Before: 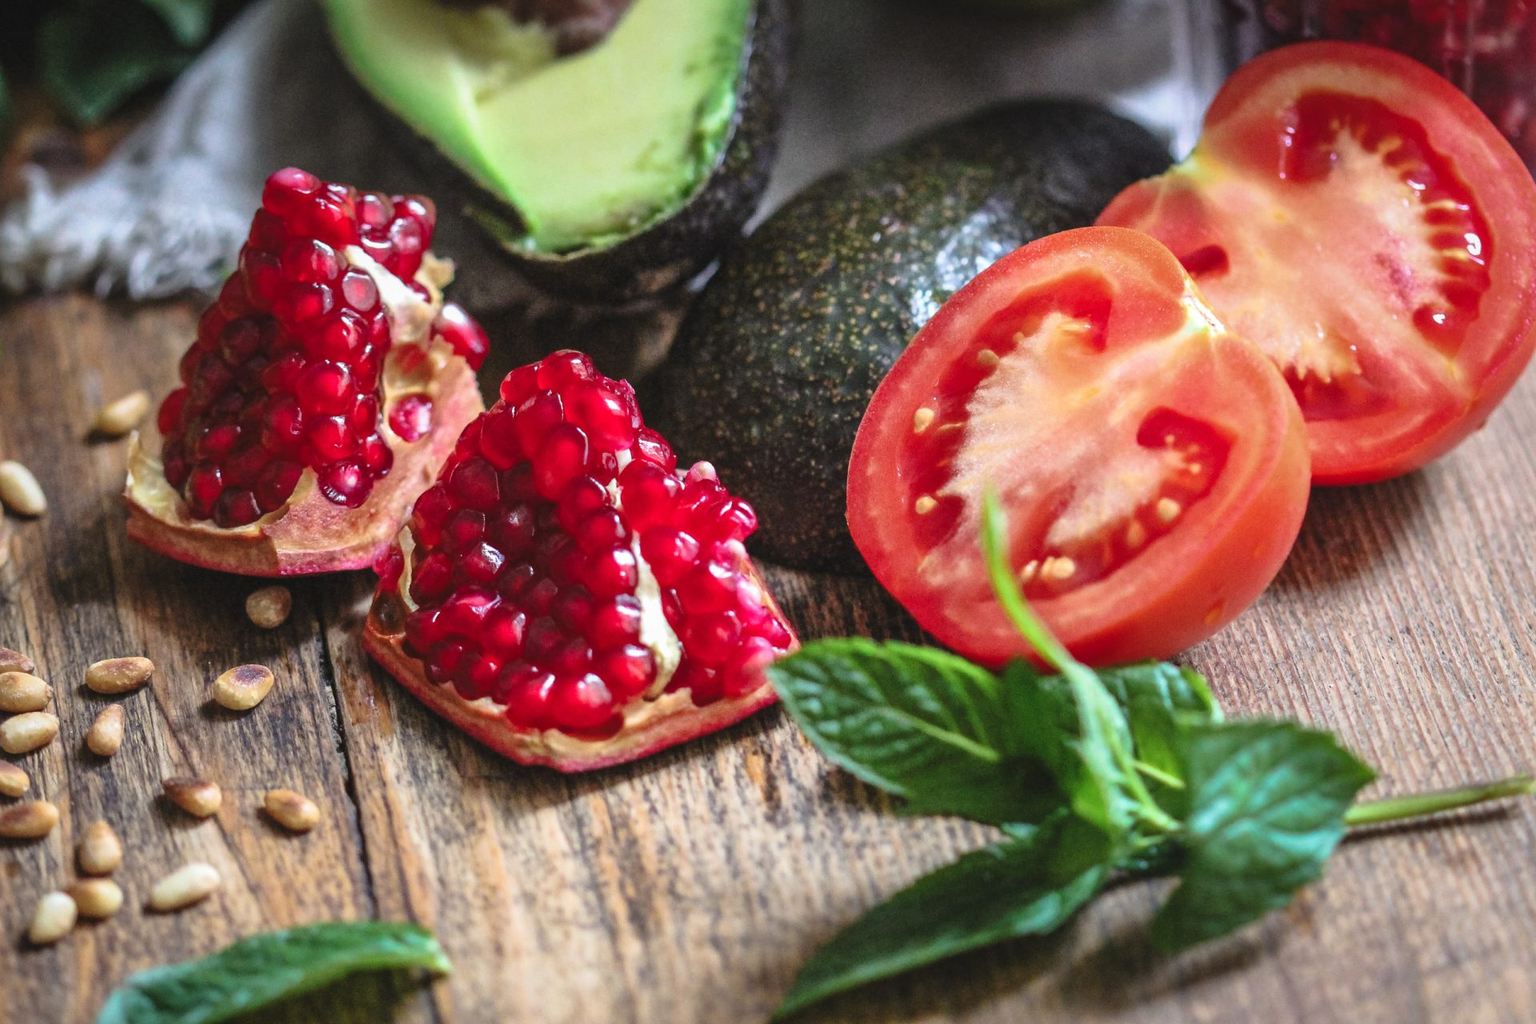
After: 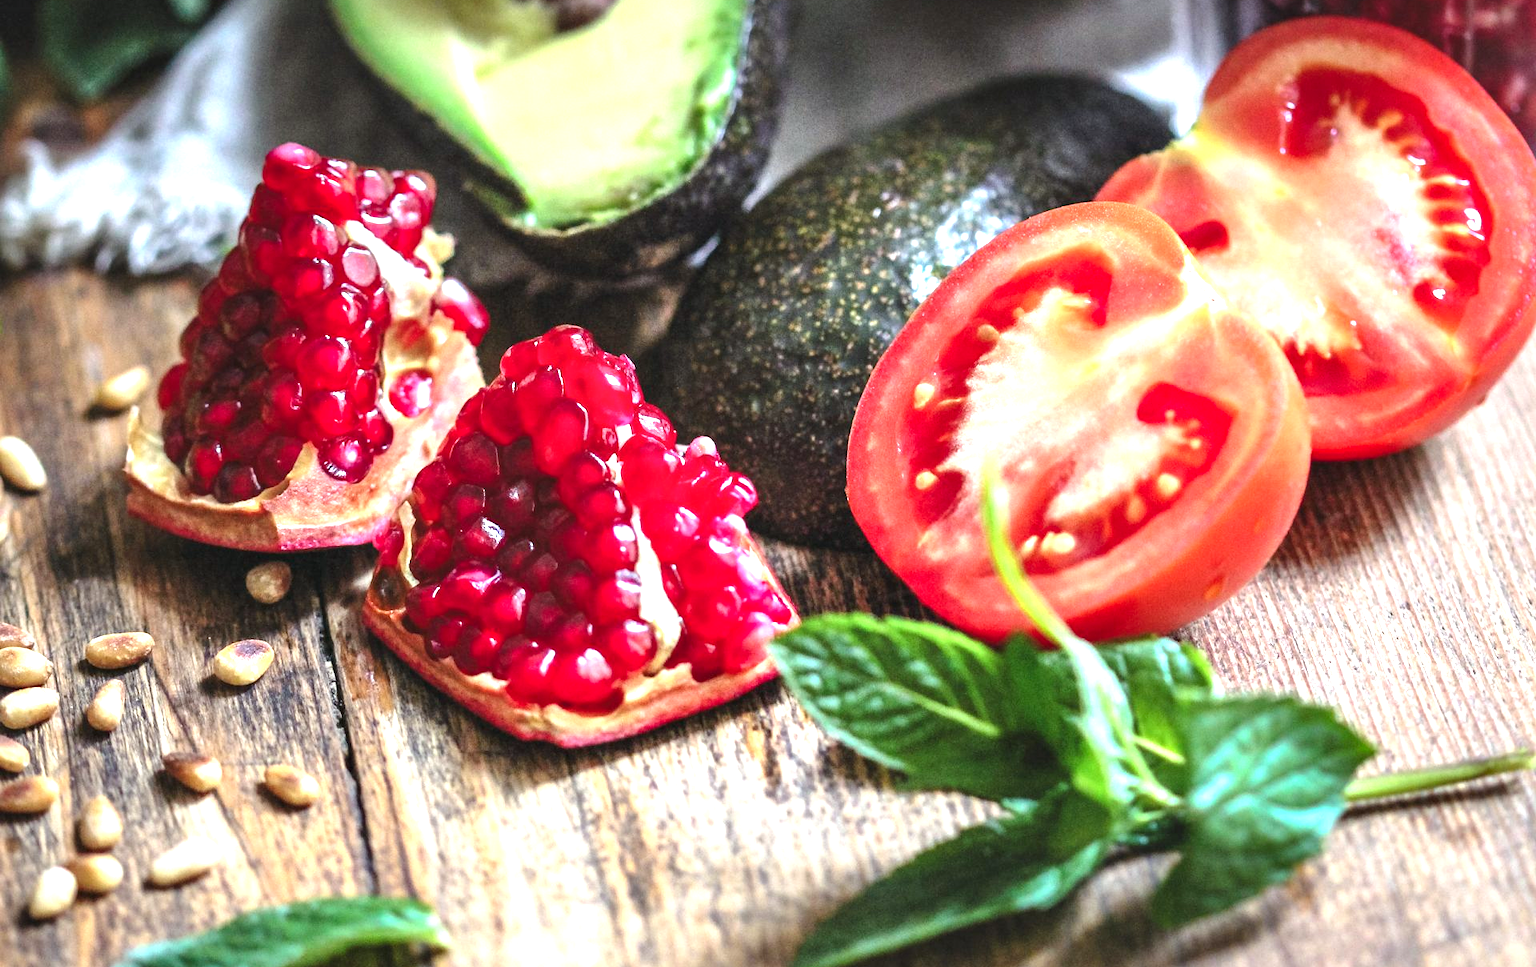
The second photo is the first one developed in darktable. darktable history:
crop and rotate: top 2.479%, bottom 3.018%
white balance: red 0.978, blue 0.999
exposure: black level correction 0, exposure 1 EV, compensate exposure bias true, compensate highlight preservation false
contrast equalizer: octaves 7, y [[0.6 ×6], [0.55 ×6], [0 ×6], [0 ×6], [0 ×6]], mix 0.35
